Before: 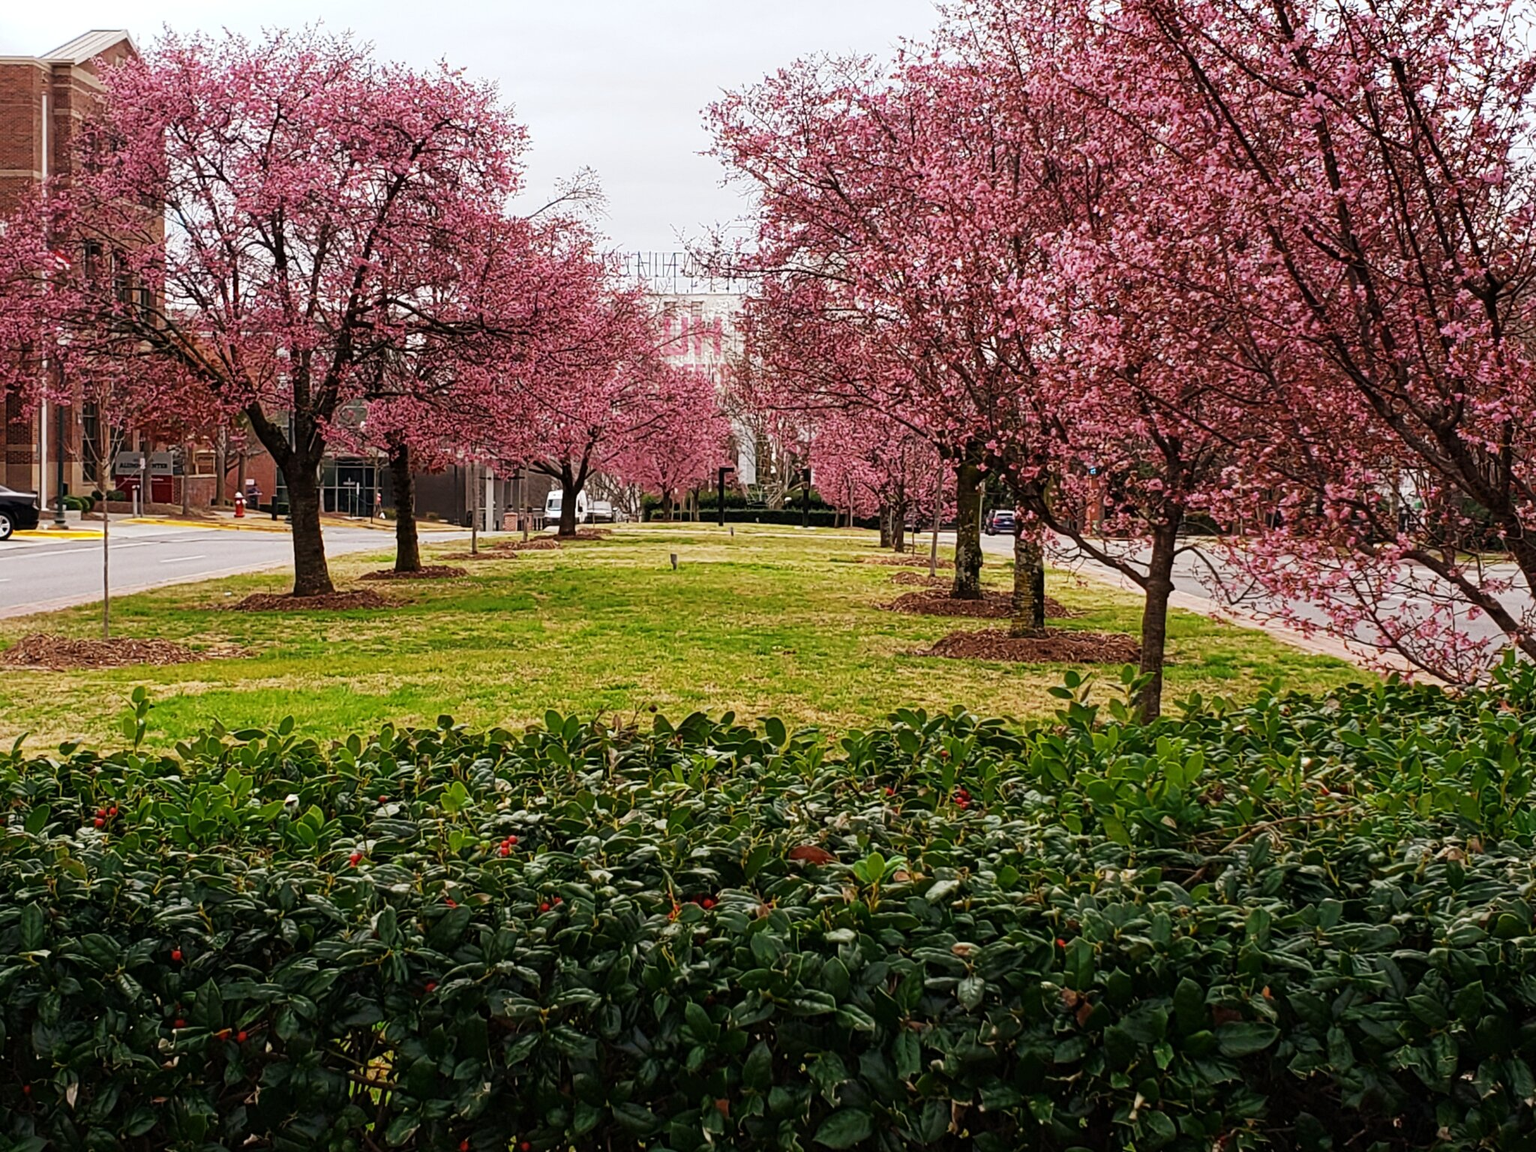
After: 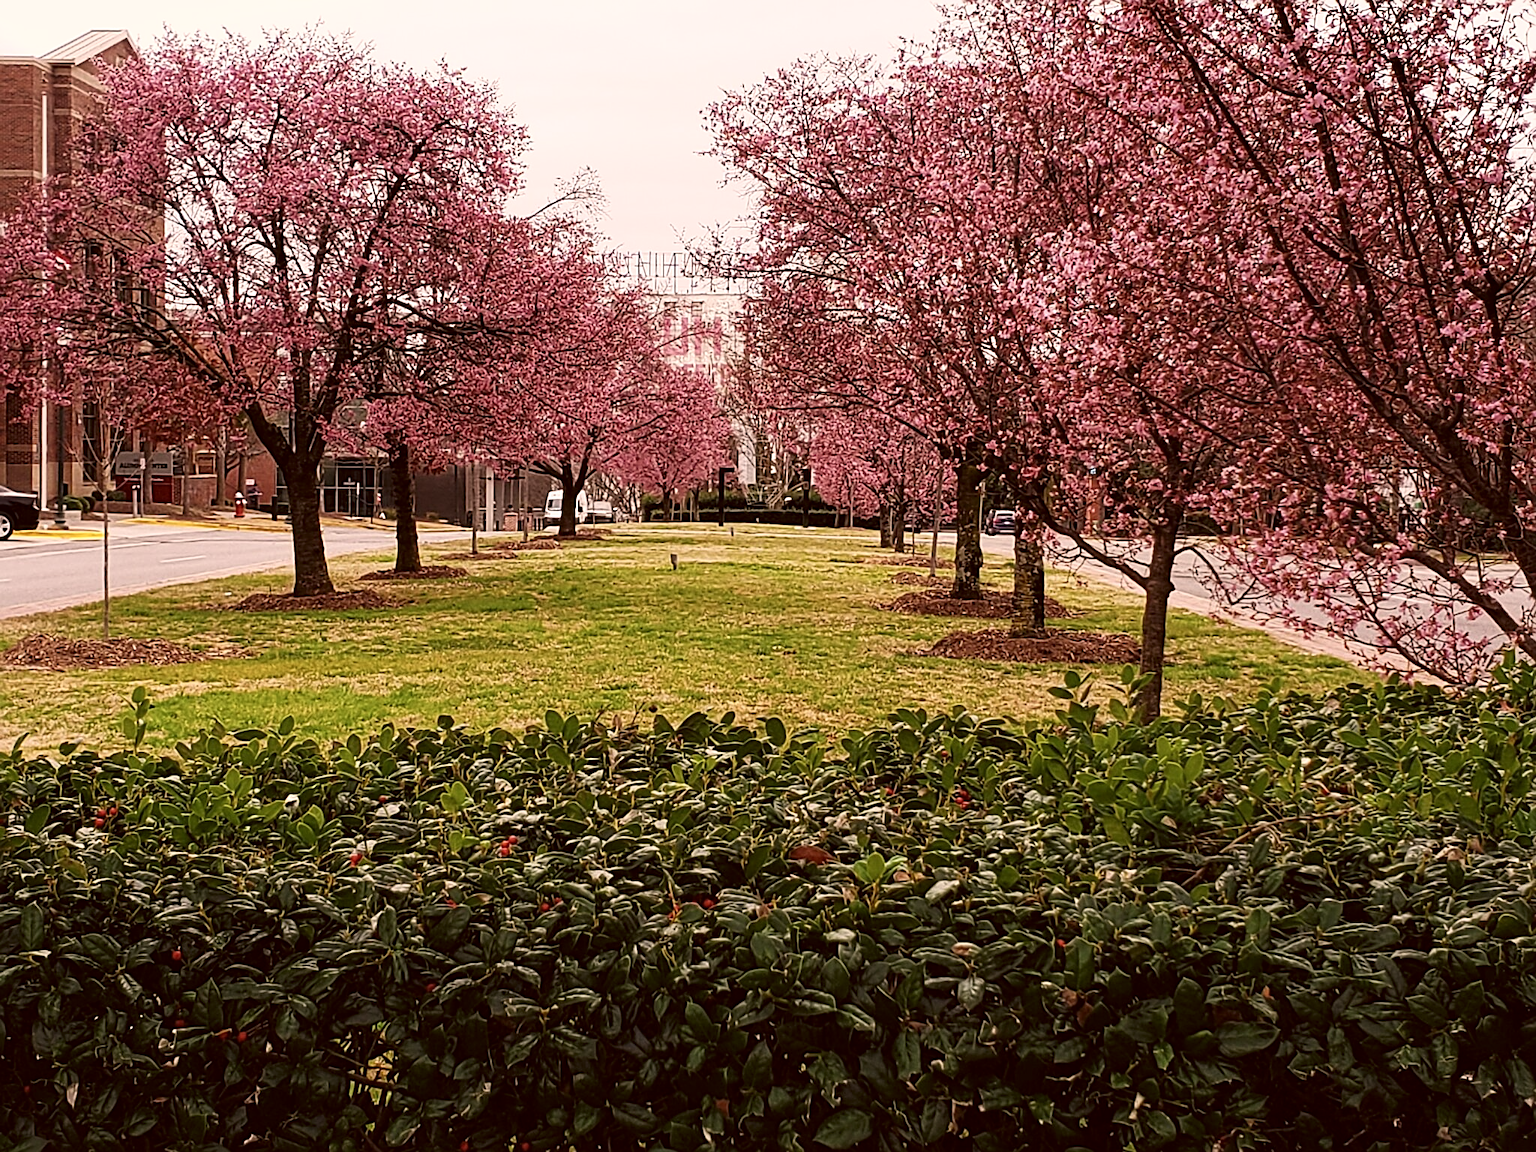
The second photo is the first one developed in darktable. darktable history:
sharpen: on, module defaults
shadows and highlights: shadows 0.268, highlights 41.06
color correction: highlights a* 10.19, highlights b* 9.75, shadows a* 9.2, shadows b* 8.48, saturation 0.803
